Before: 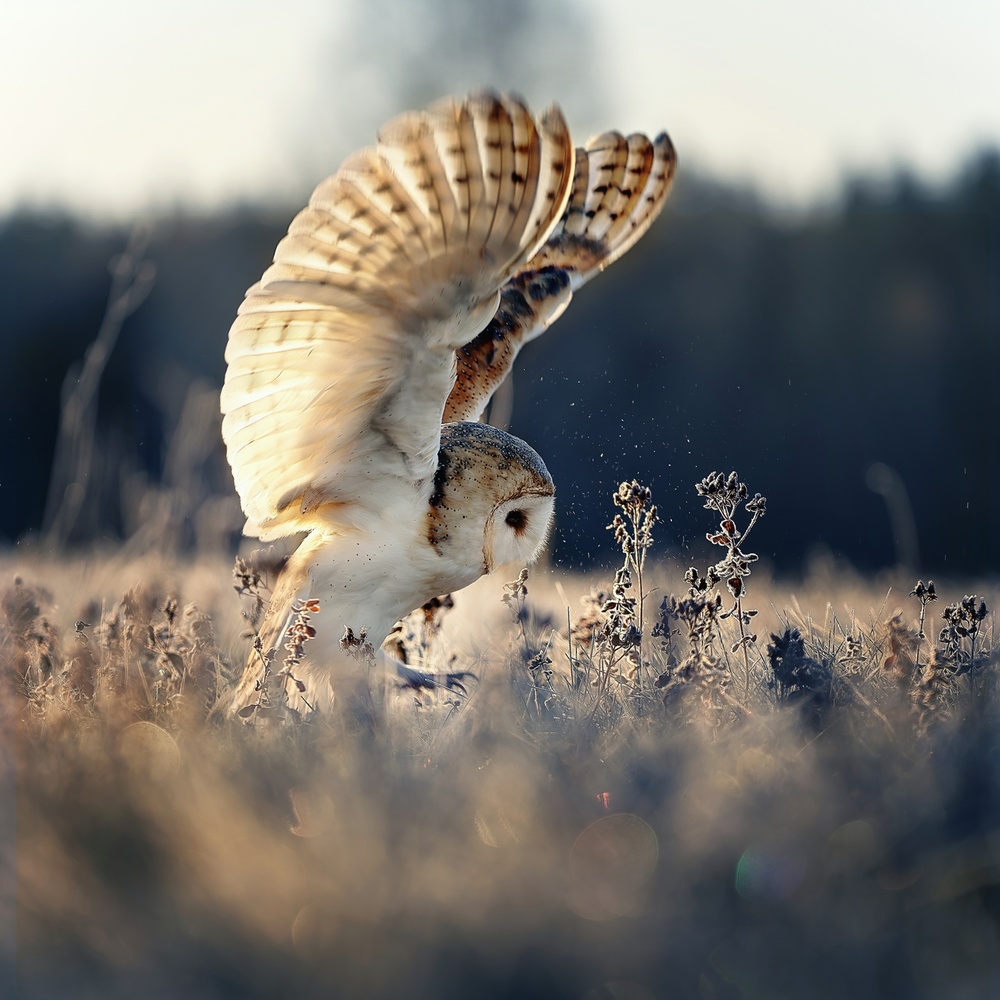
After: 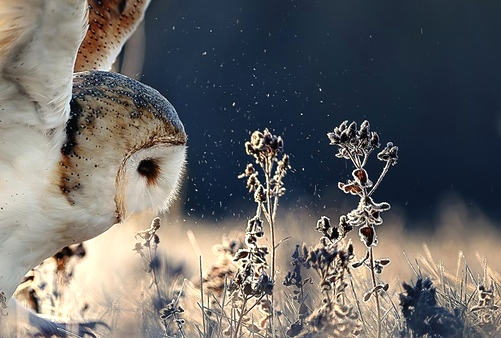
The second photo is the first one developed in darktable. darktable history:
crop: left 36.898%, top 35.109%, right 12.997%, bottom 31.087%
tone equalizer: -8 EV -0.398 EV, -7 EV -0.4 EV, -6 EV -0.346 EV, -5 EV -0.233 EV, -3 EV 0.215 EV, -2 EV 0.309 EV, -1 EV 0.387 EV, +0 EV 0.412 EV, smoothing diameter 24.79%, edges refinement/feathering 13.71, preserve details guided filter
